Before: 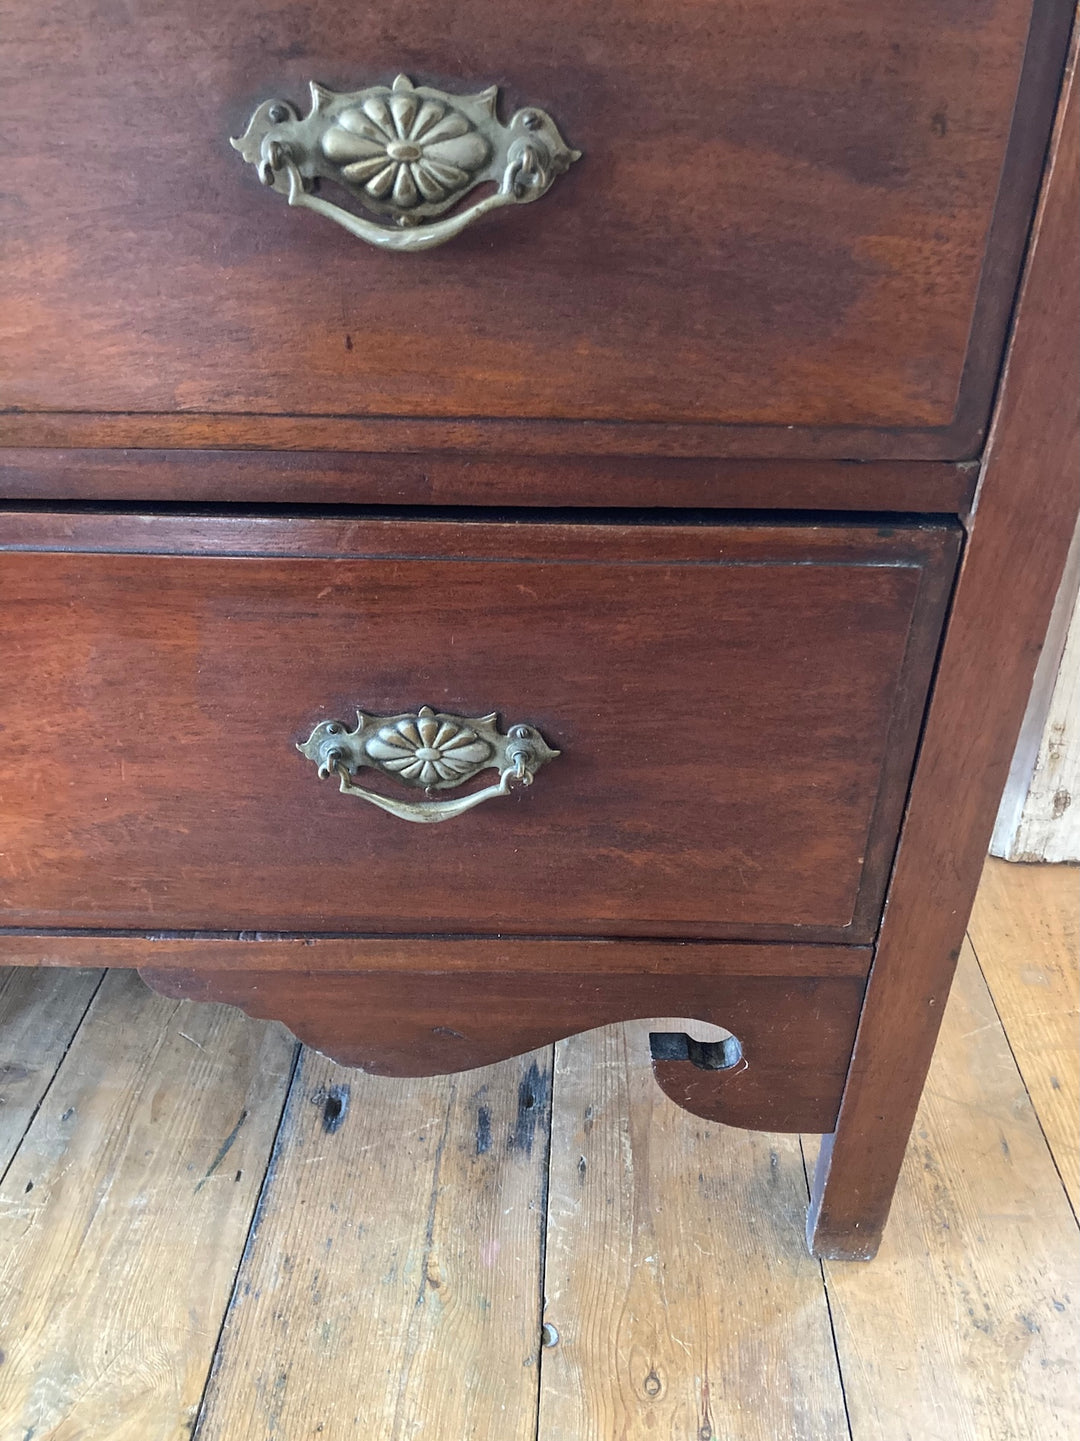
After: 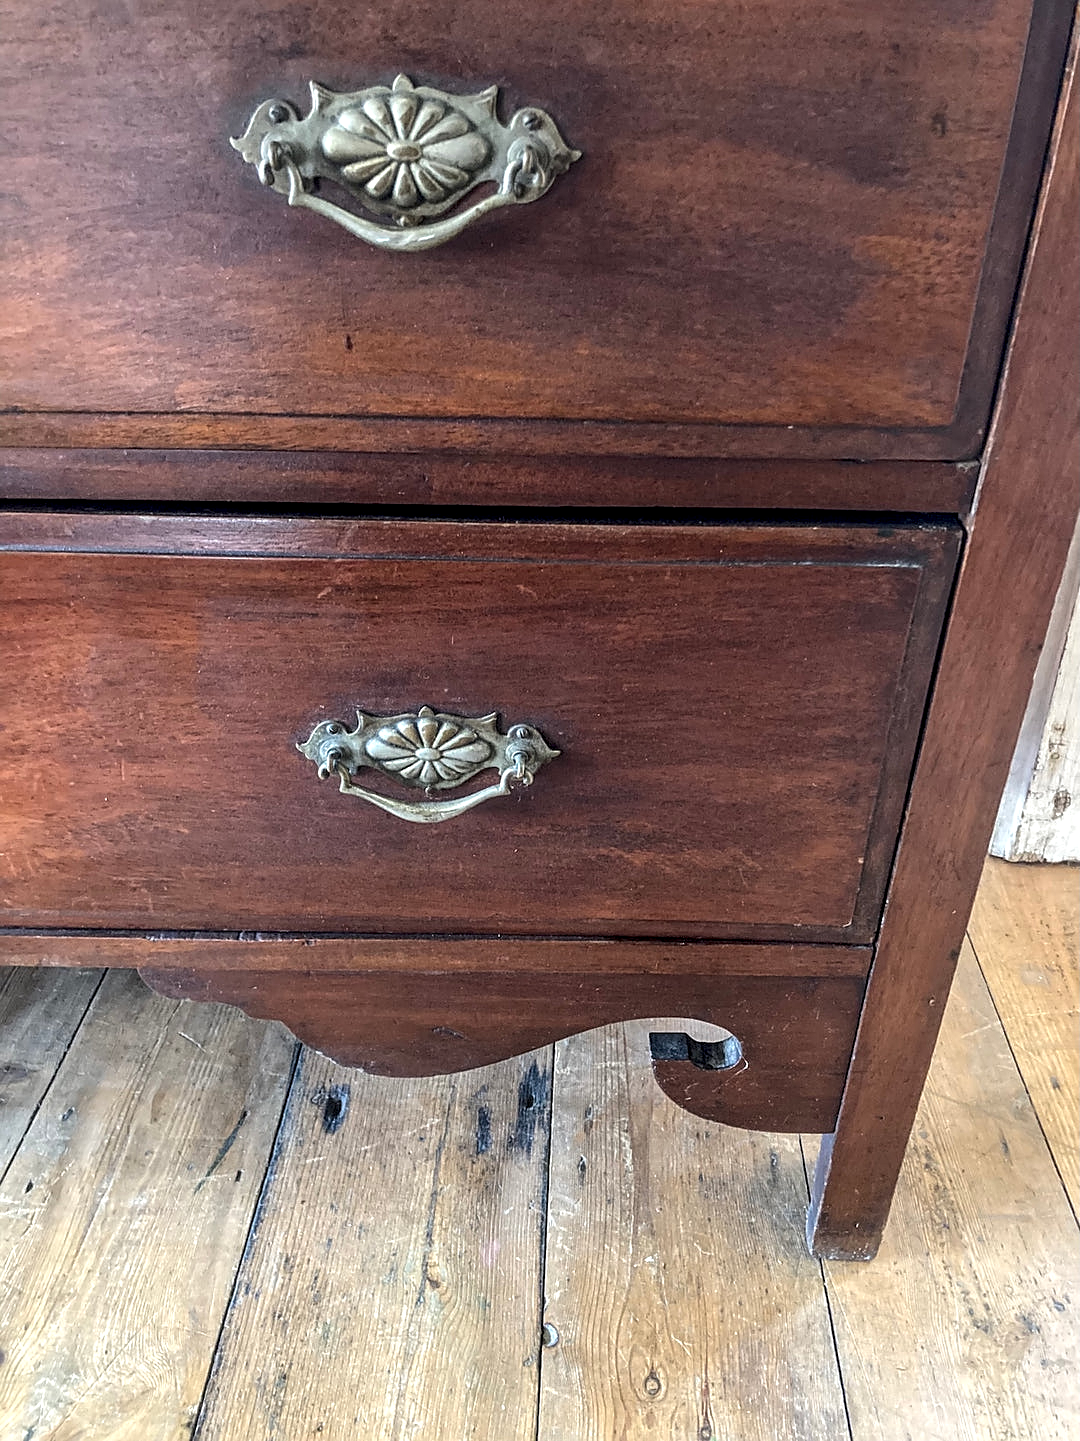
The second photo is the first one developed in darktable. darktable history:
local contrast: detail 150%
sharpen: on, module defaults
